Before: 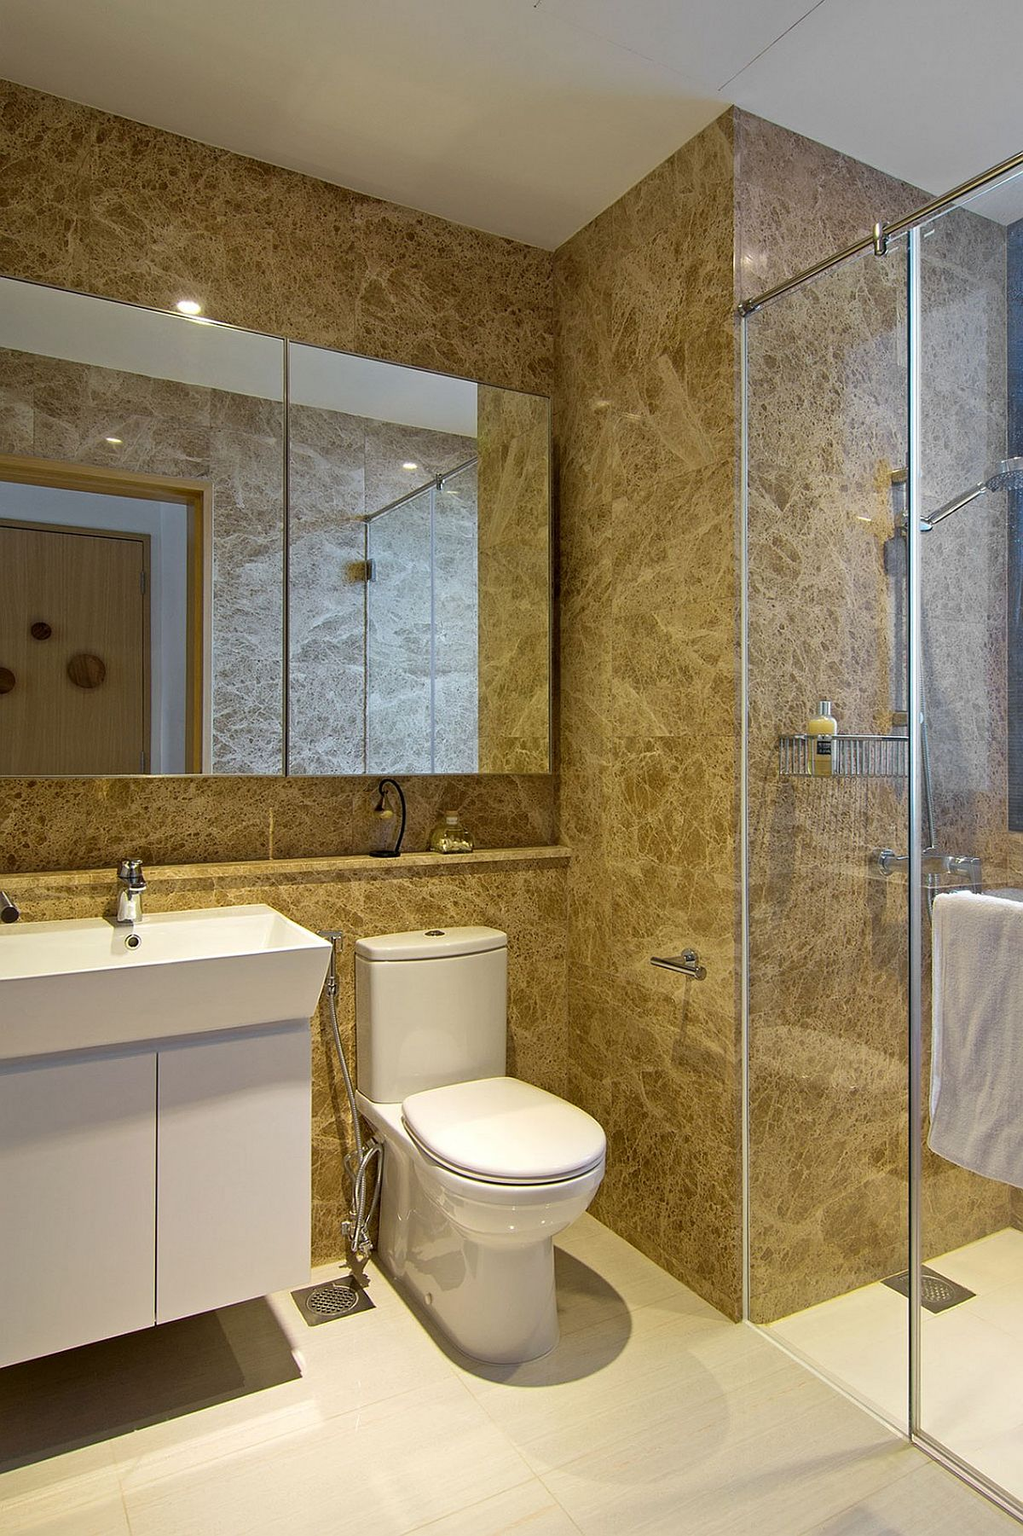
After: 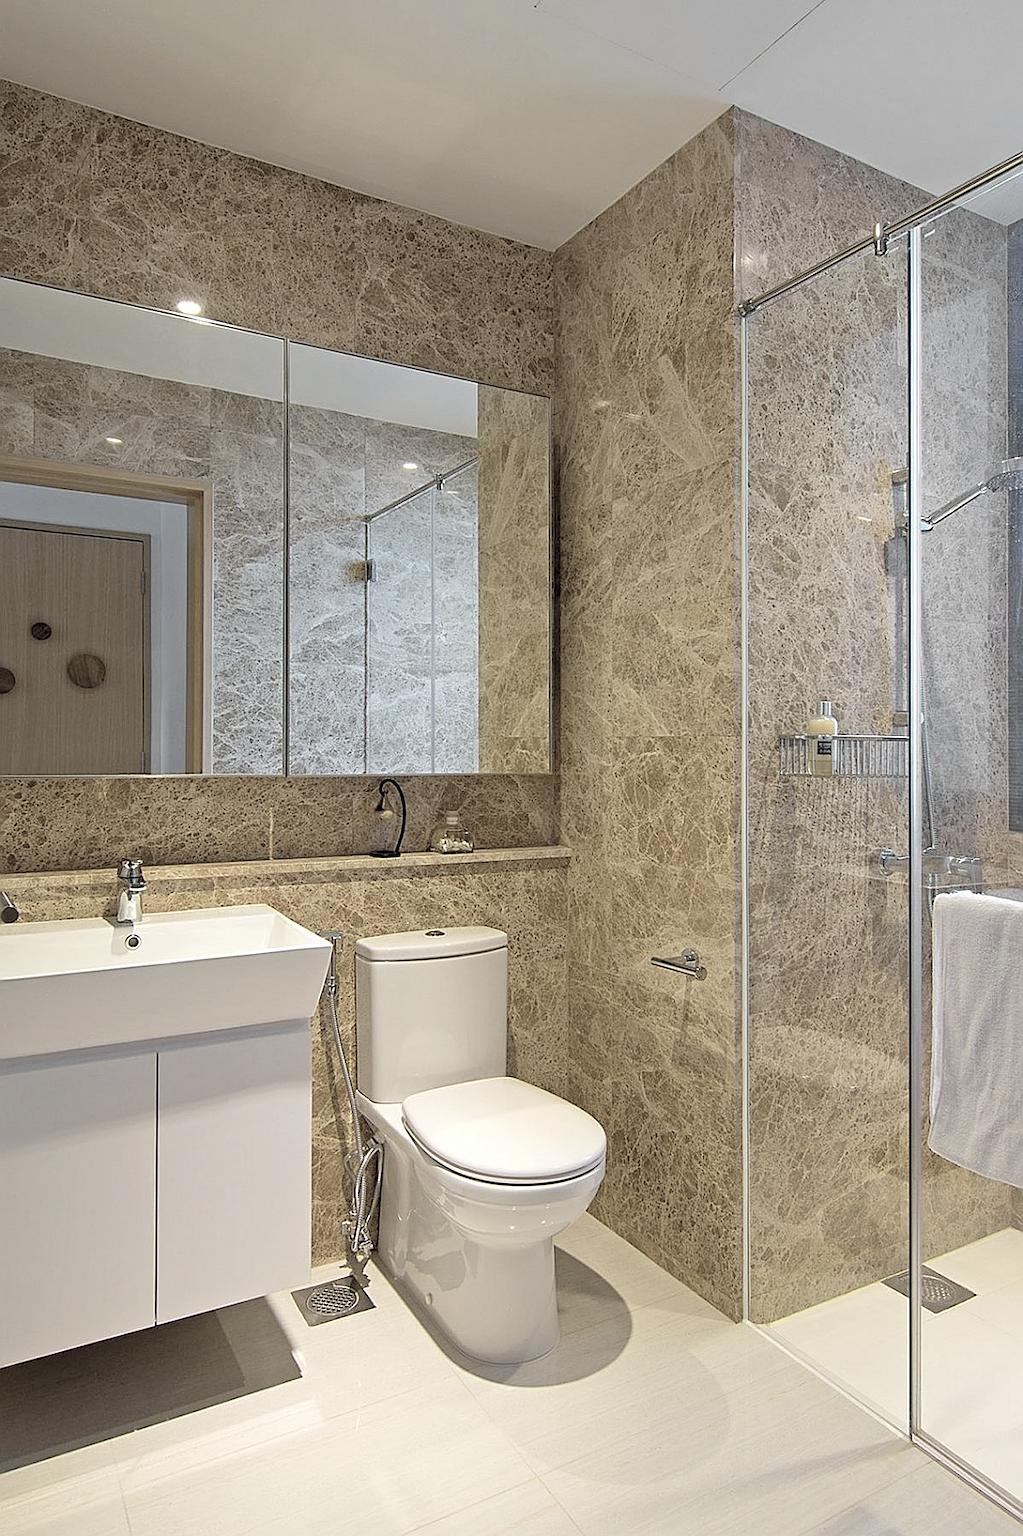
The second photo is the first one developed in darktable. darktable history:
contrast brightness saturation: brightness 0.183, saturation -0.495
sharpen: on, module defaults
